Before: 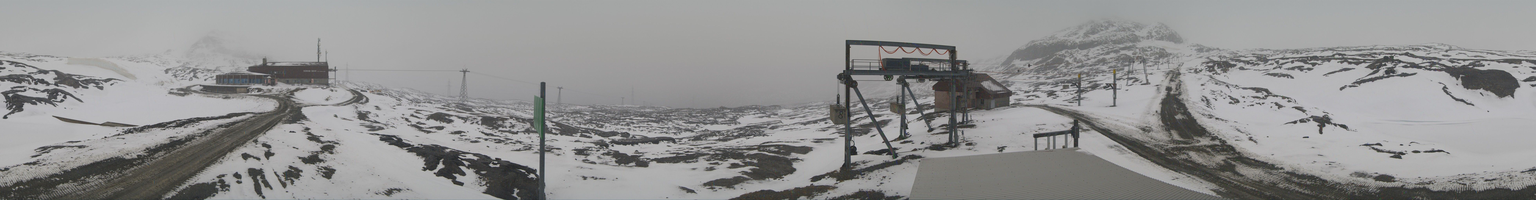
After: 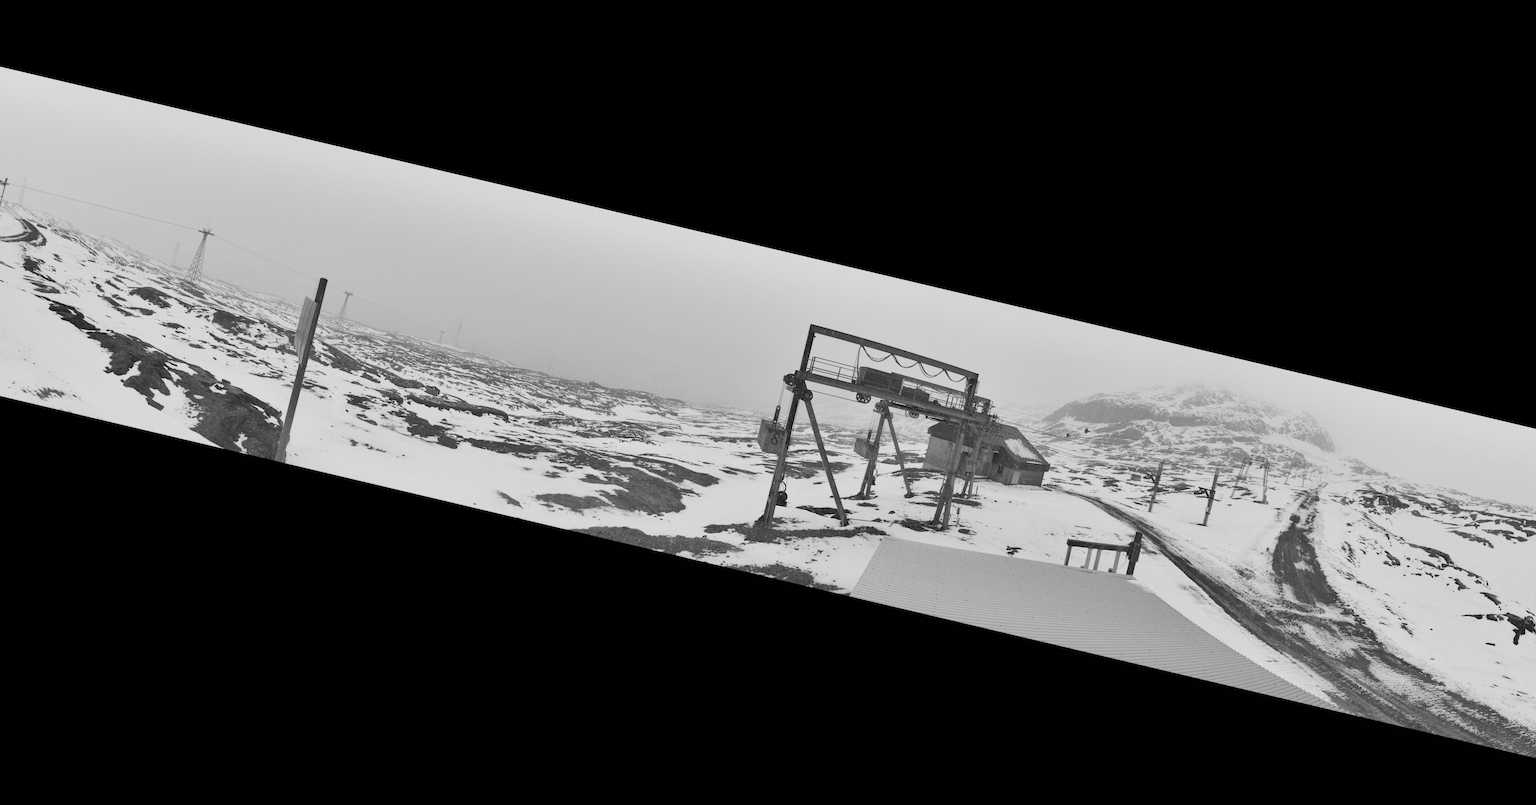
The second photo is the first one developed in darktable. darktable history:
rotate and perspective: rotation 13.27°, automatic cropping off
filmic rgb: black relative exposure -5 EV, hardness 2.88, contrast 1.3
exposure: black level correction 0, exposure 1.5 EV, compensate exposure bias true, compensate highlight preservation false
monochrome: a 73.58, b 64.21
shadows and highlights: shadows 43.71, white point adjustment -1.46, soften with gaussian
color balance rgb: linear chroma grading › global chroma 1.5%, linear chroma grading › mid-tones -1%, perceptual saturation grading › global saturation -3%, perceptual saturation grading › shadows -2%
crop and rotate: left 22.918%, top 5.629%, right 14.711%, bottom 2.247%
